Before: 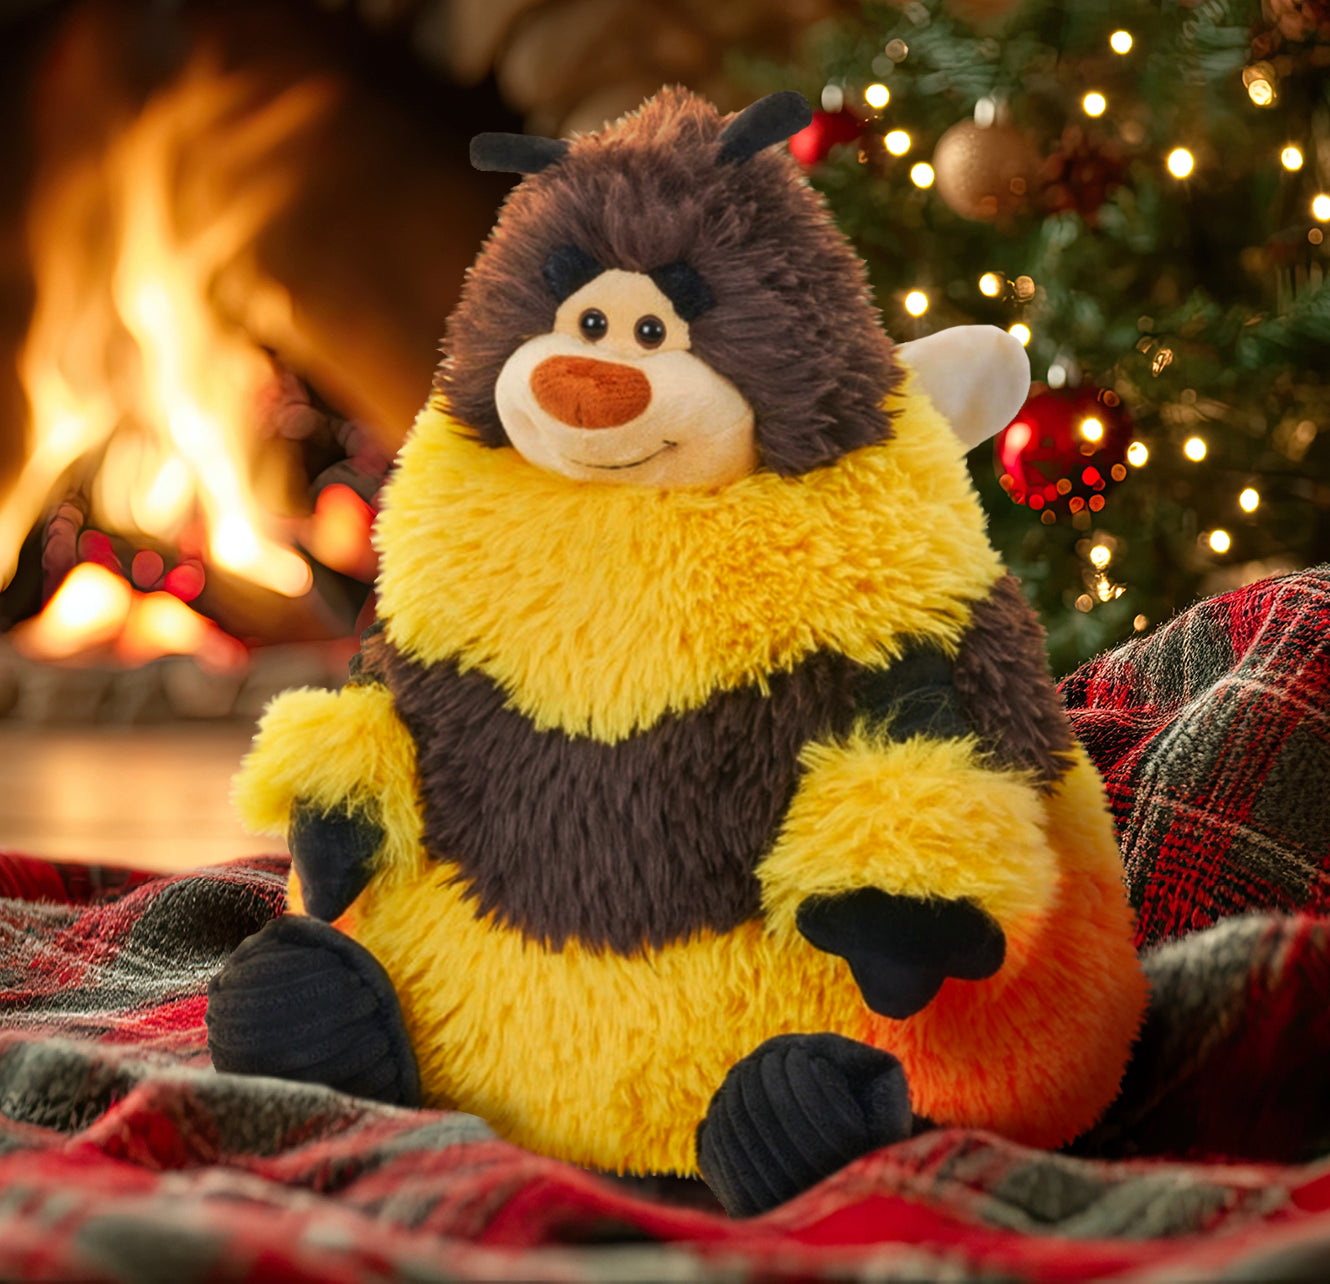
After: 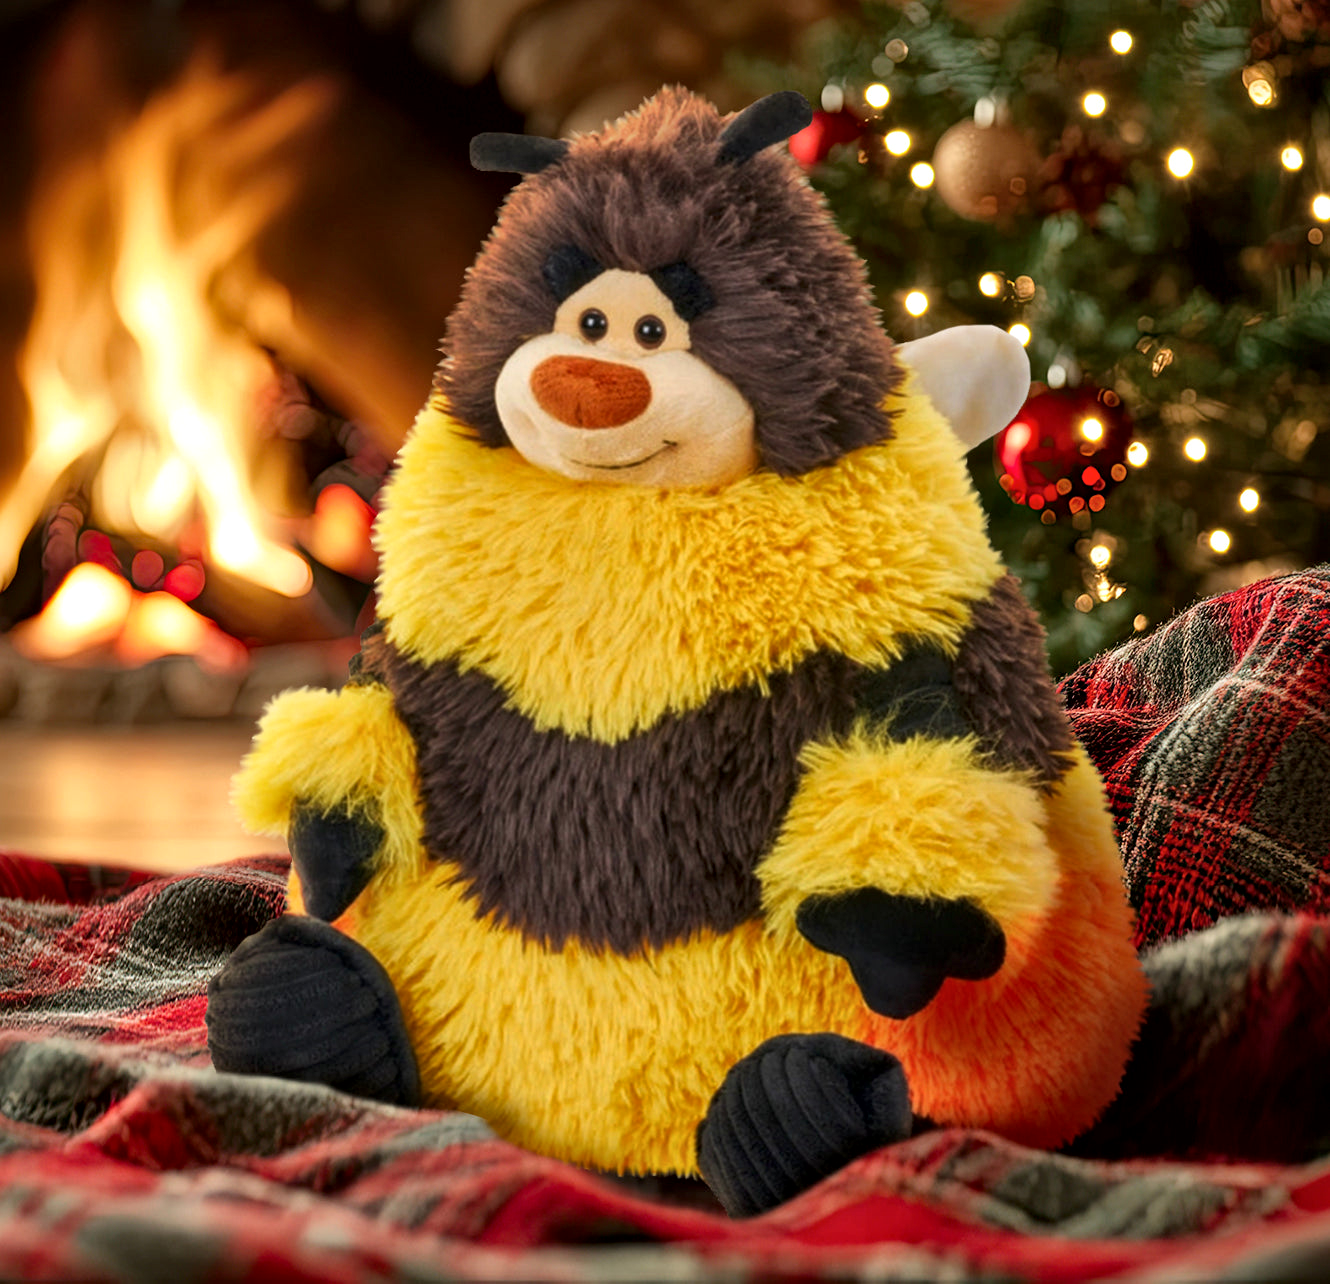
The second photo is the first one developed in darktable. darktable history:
local contrast: mode bilateral grid, contrast 20, coarseness 50, detail 150%, midtone range 0.2
shadows and highlights: radius 331.84, shadows 53.55, highlights -100, compress 94.63%, highlights color adjustment 73.23%, soften with gaussian
